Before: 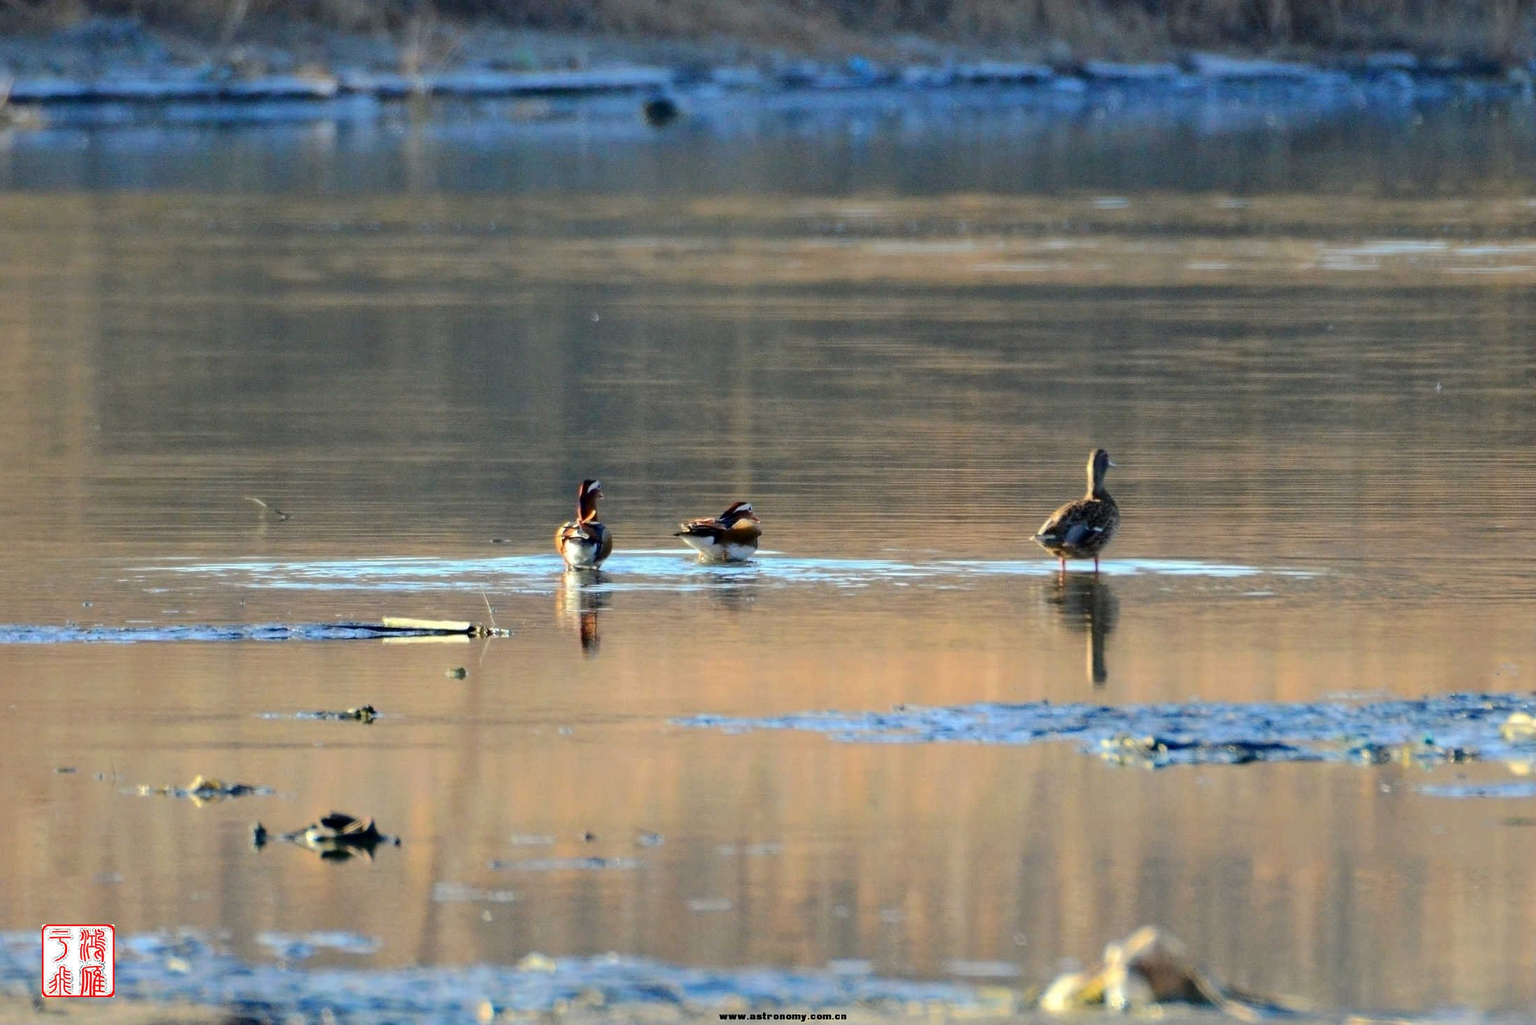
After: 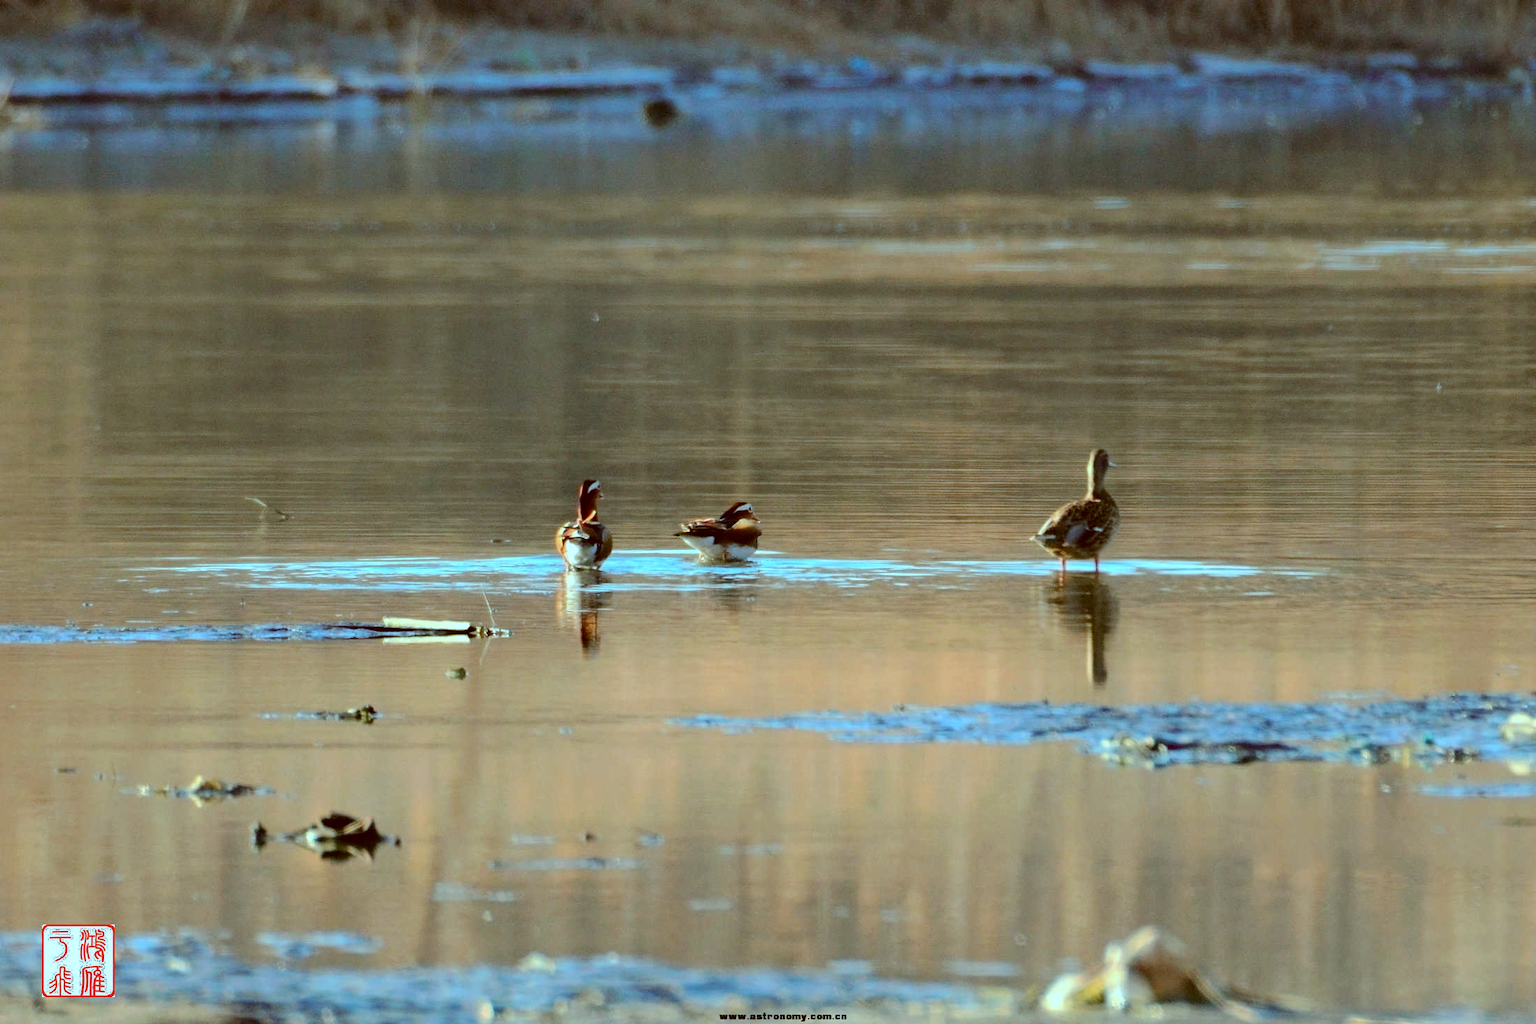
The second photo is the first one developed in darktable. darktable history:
color correction: highlights a* -14.79, highlights b* -16.92, shadows a* 10.72, shadows b* 29.16
